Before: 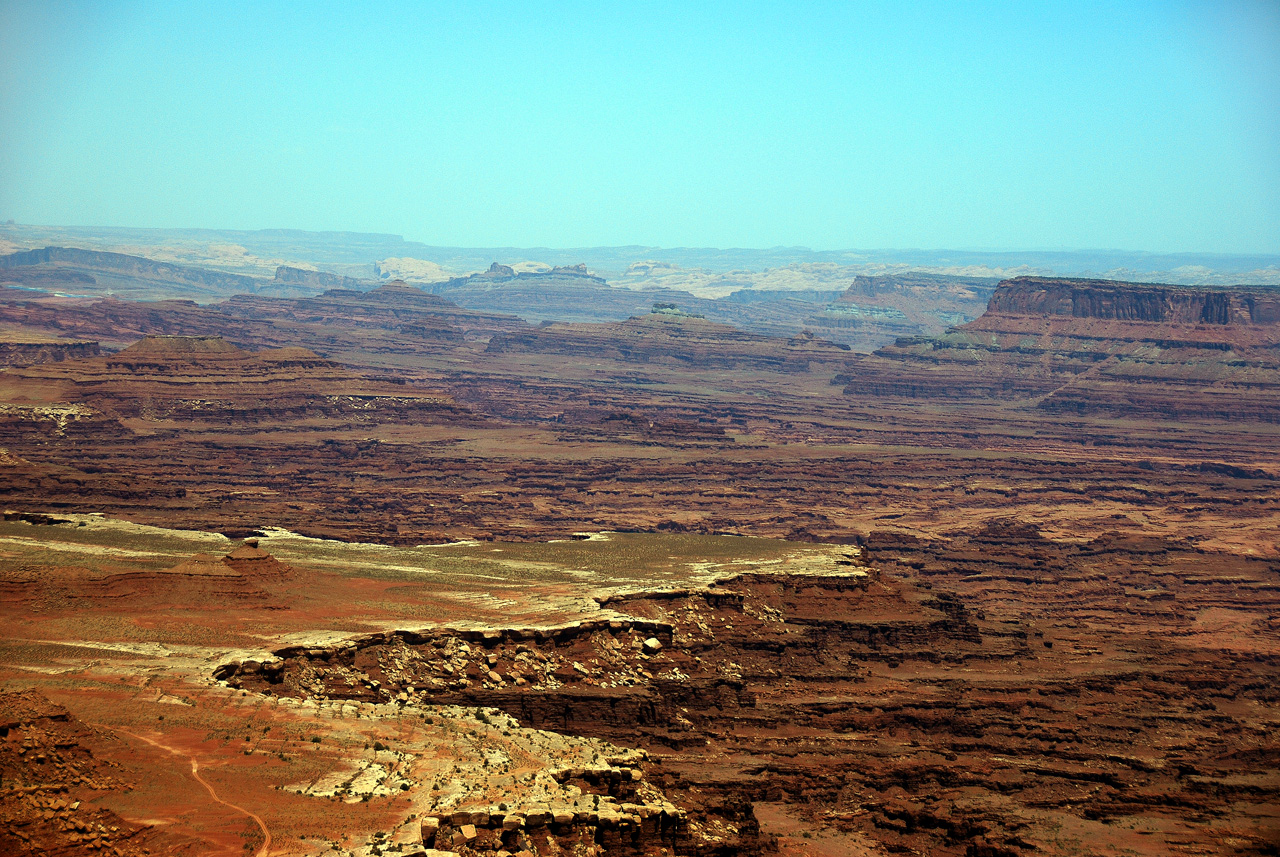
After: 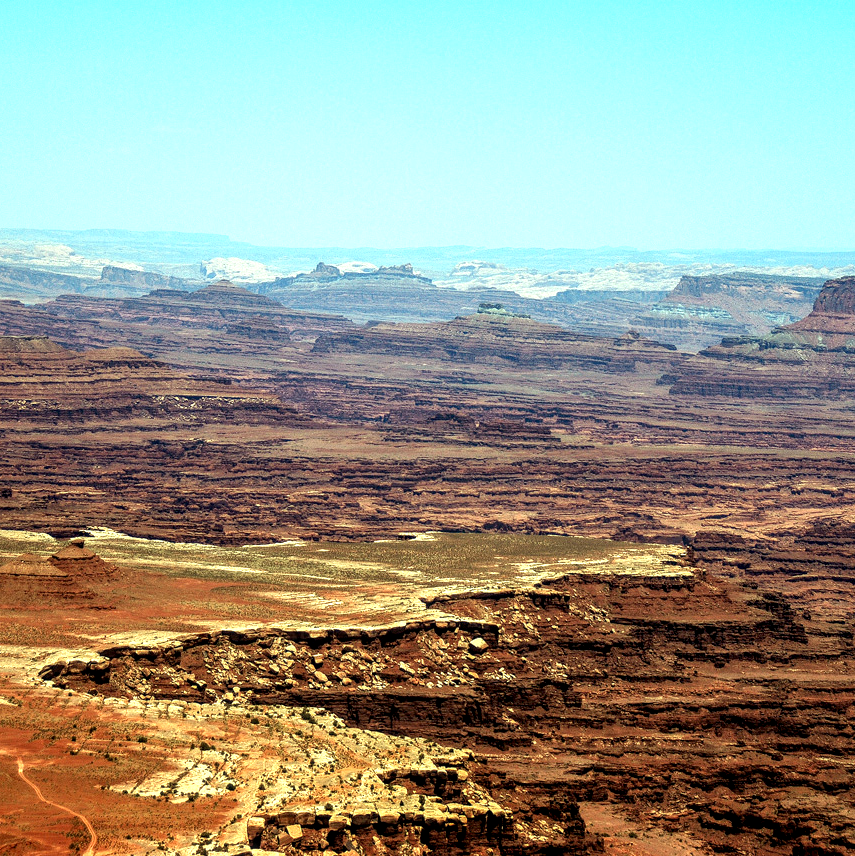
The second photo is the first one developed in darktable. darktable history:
exposure: black level correction 0.001, exposure 0.499 EV, compensate highlight preservation false
local contrast: detail 150%
crop and rotate: left 13.666%, right 19.527%
